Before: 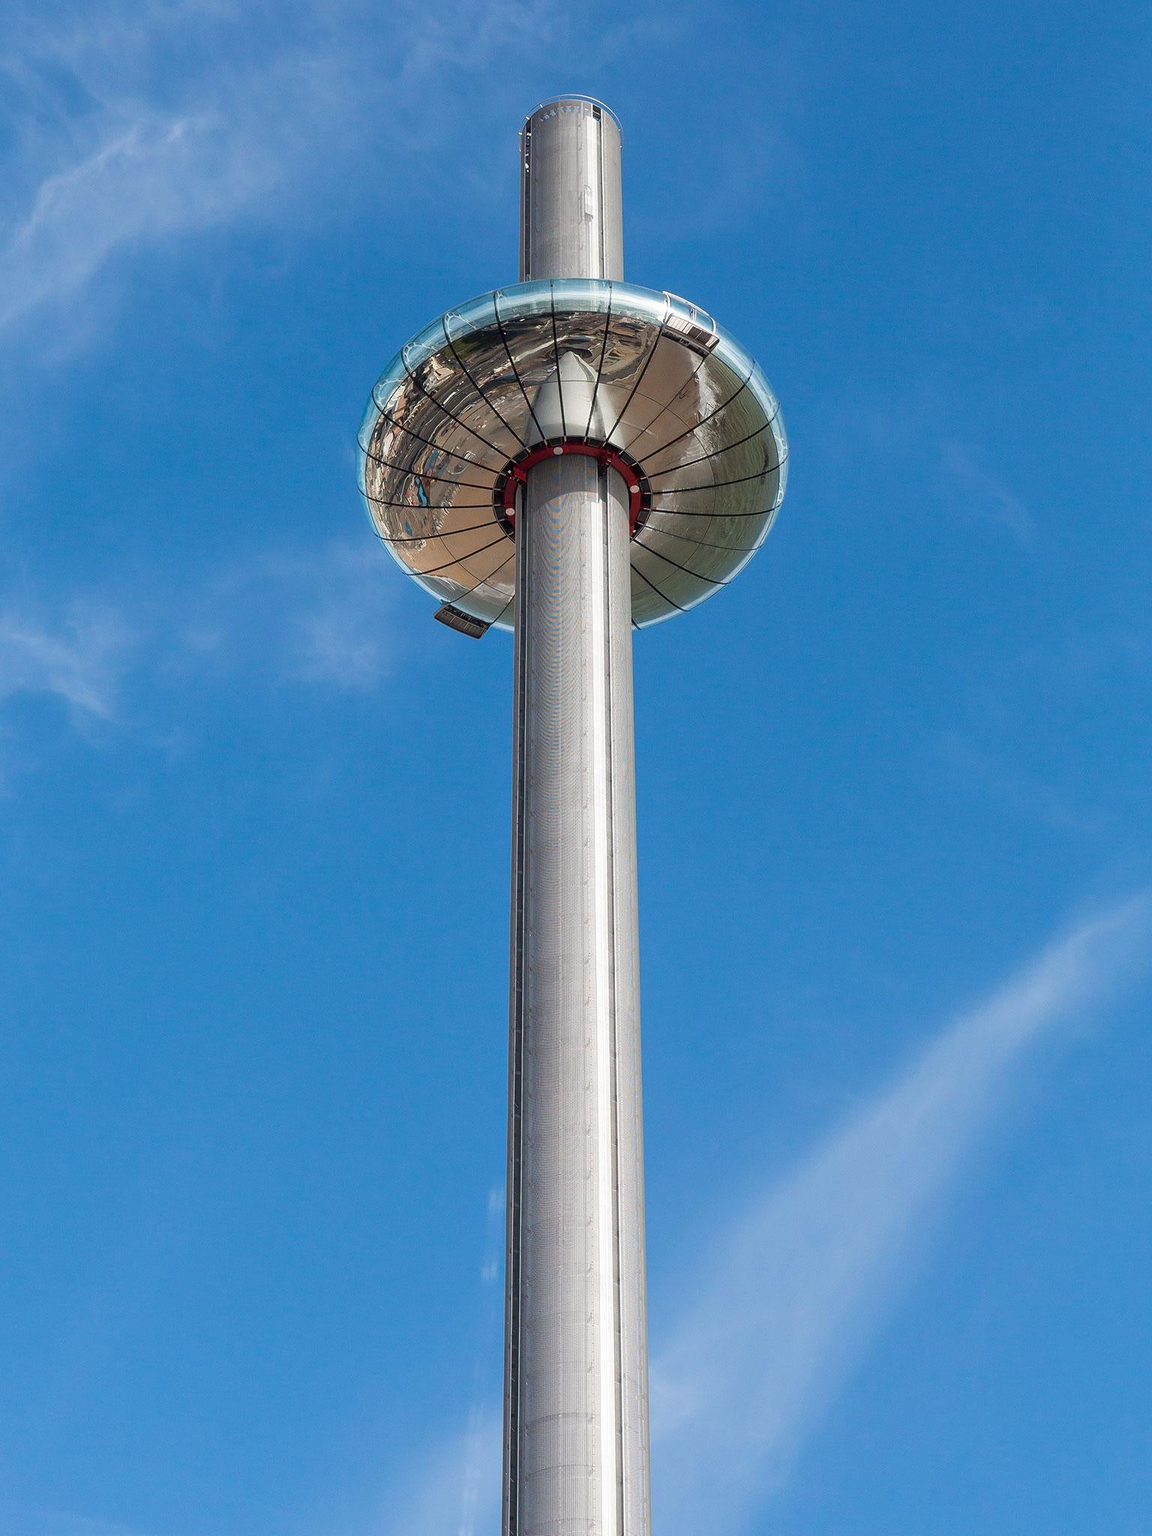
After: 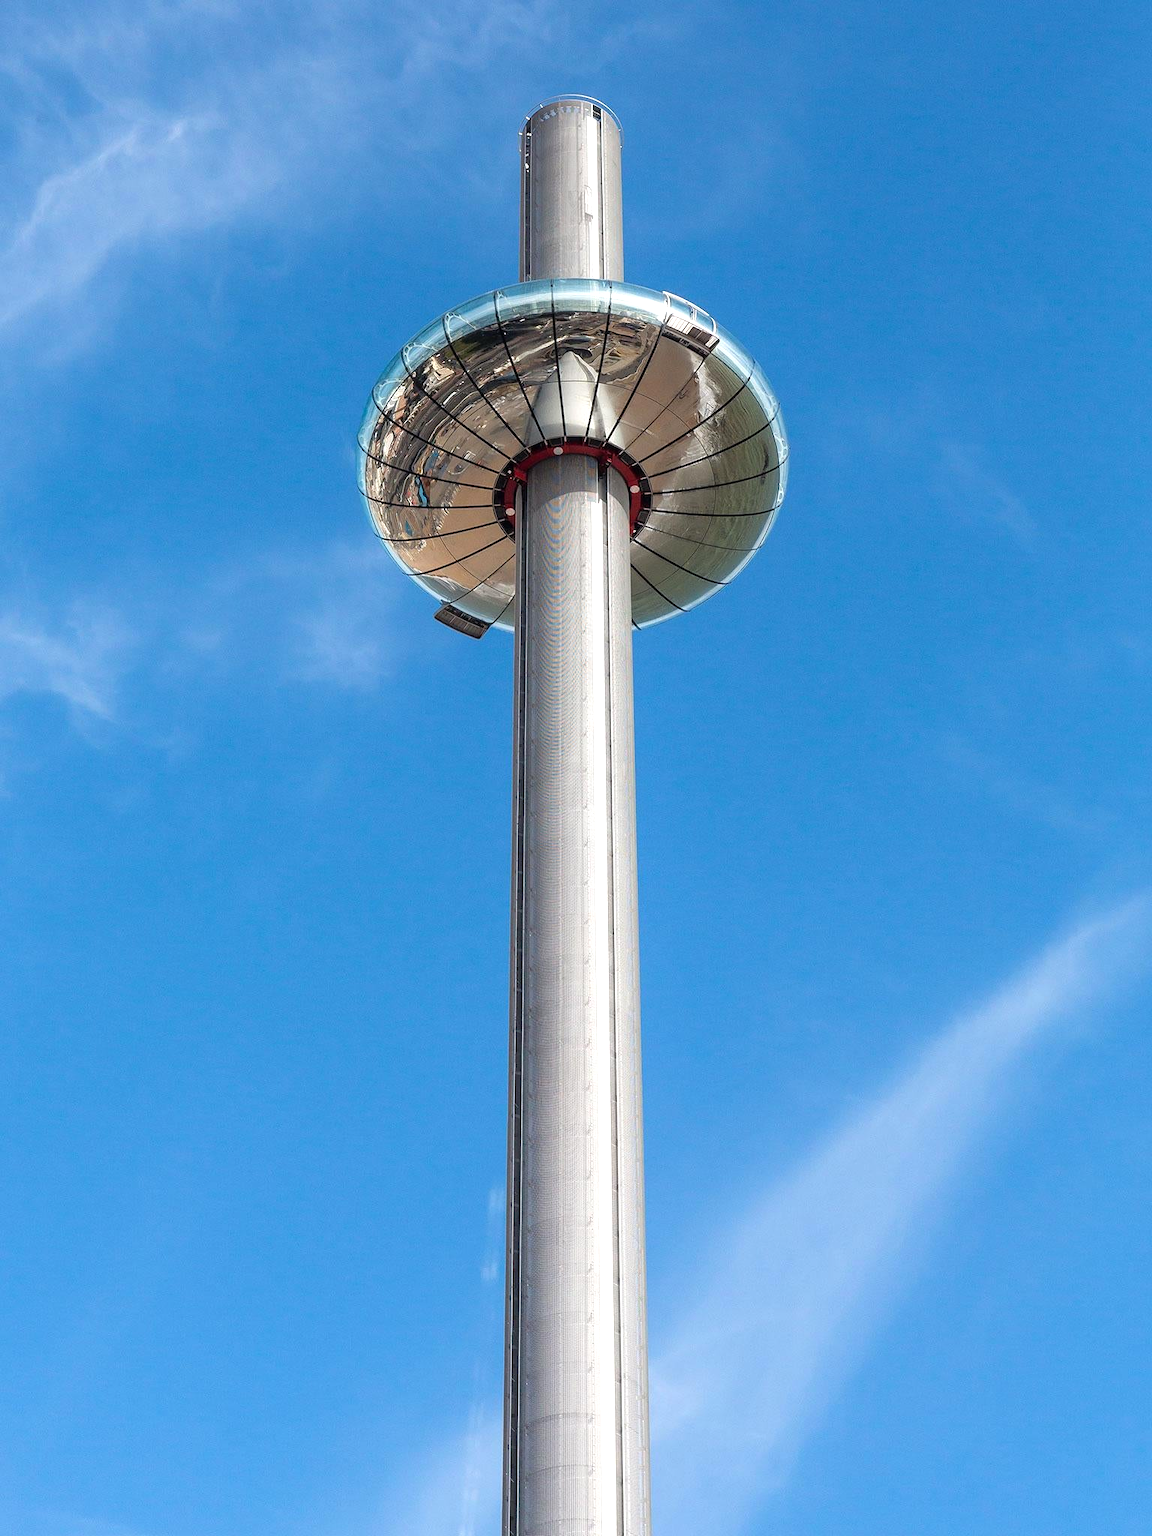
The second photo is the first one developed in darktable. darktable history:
tone equalizer: -8 EV -0.395 EV, -7 EV -0.383 EV, -6 EV -0.34 EV, -5 EV -0.184 EV, -3 EV 0.252 EV, -2 EV 0.328 EV, -1 EV 0.365 EV, +0 EV 0.402 EV, smoothing 1
